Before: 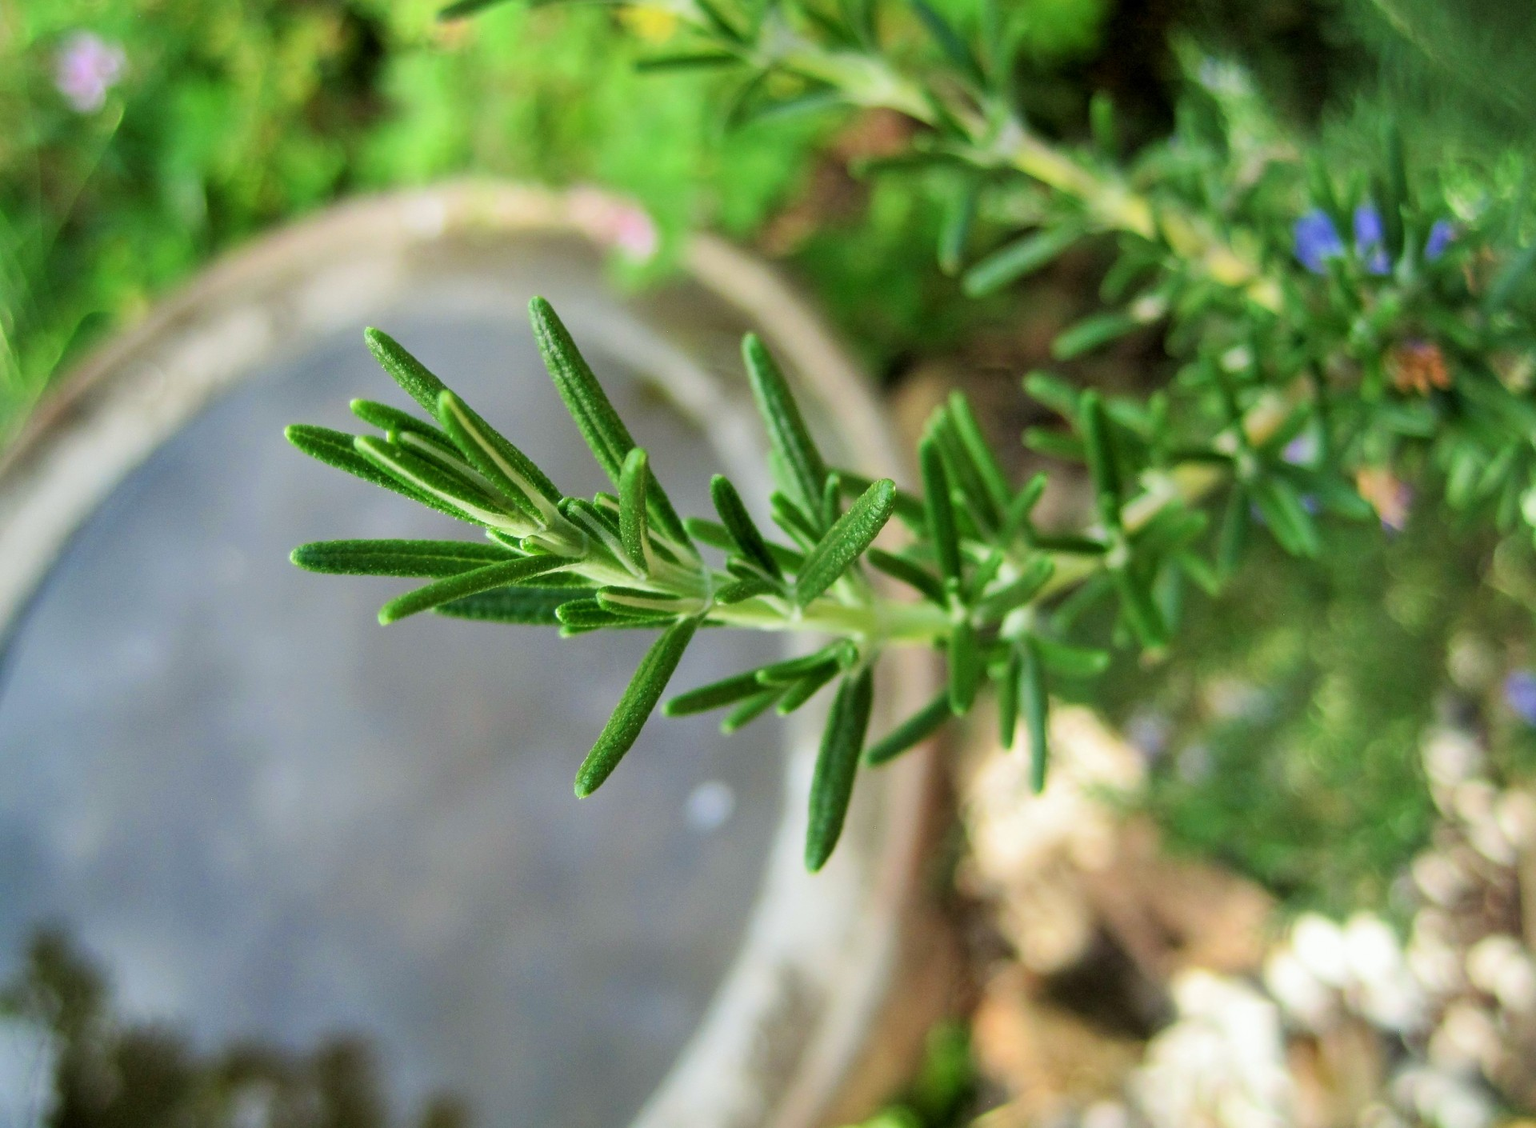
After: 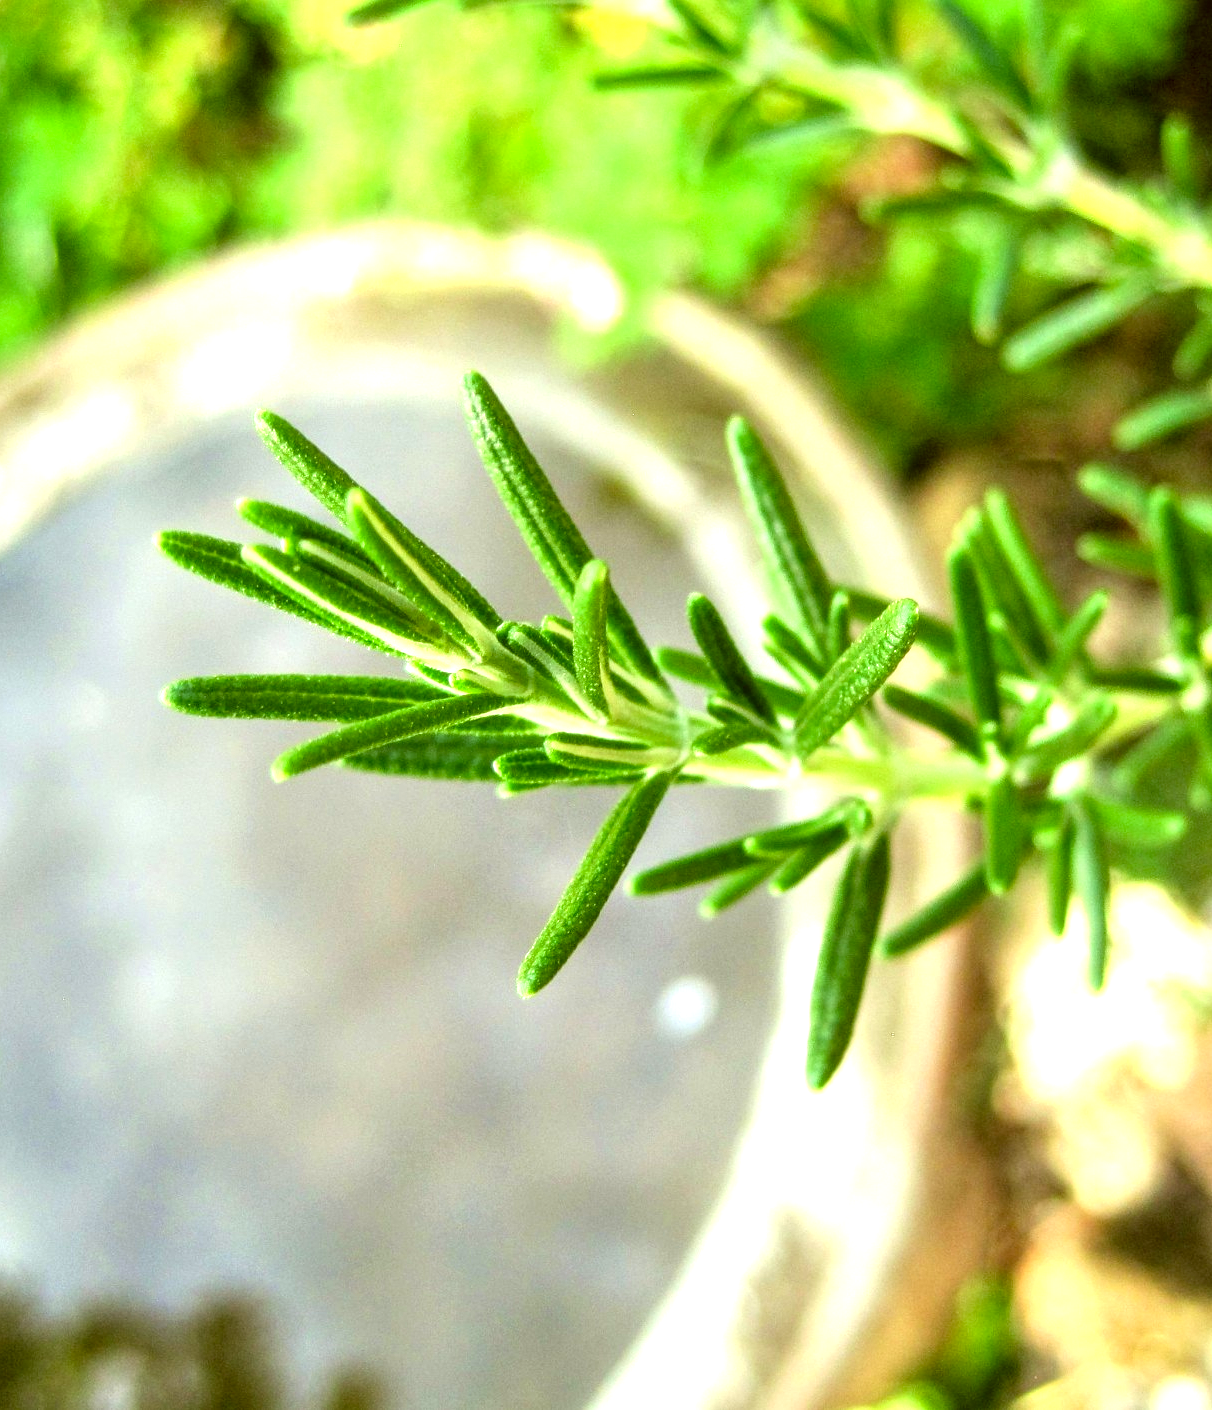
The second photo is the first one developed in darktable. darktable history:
local contrast: on, module defaults
exposure: black level correction 0, exposure 1.199 EV, compensate exposure bias true, compensate highlight preservation false
tone equalizer: on, module defaults
color correction: highlights a* -1.45, highlights b* 10.44, shadows a* 0.666, shadows b* 19.1
crop: left 10.478%, right 26.359%
